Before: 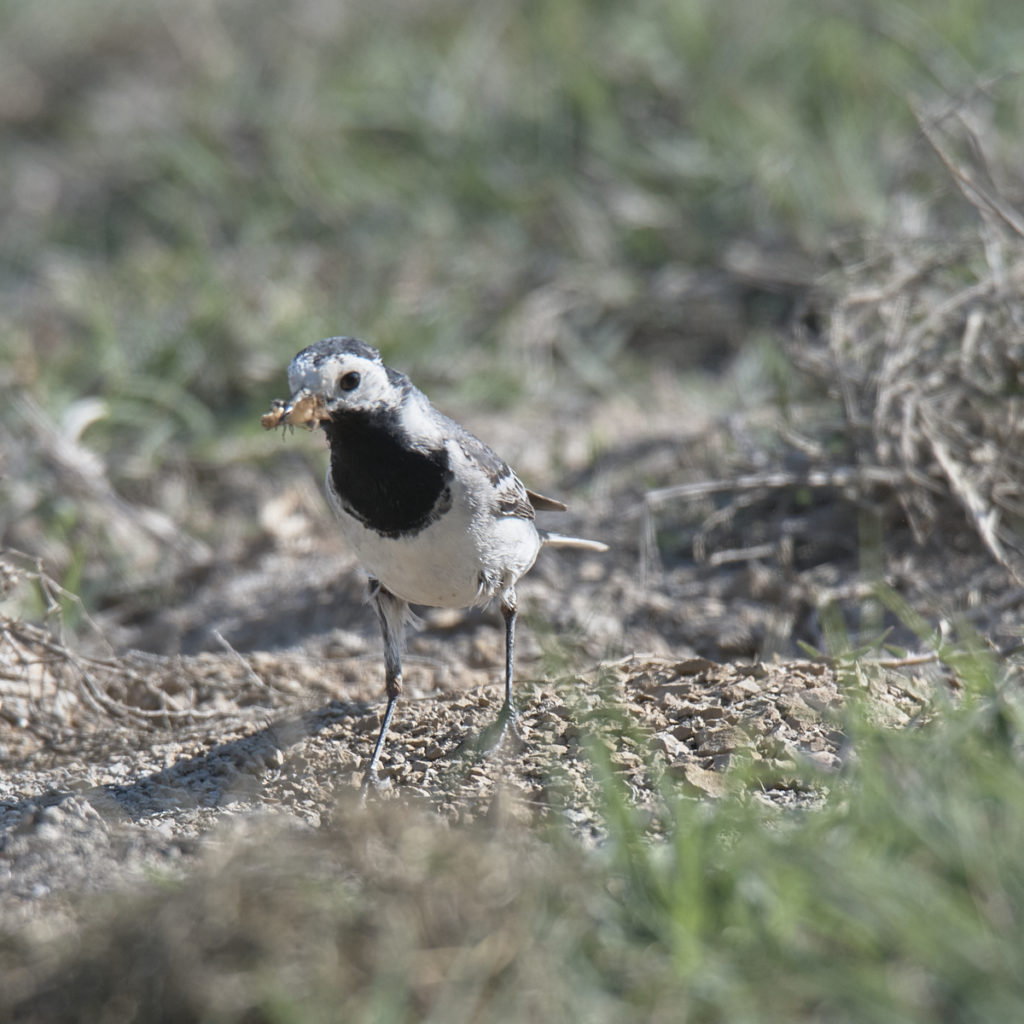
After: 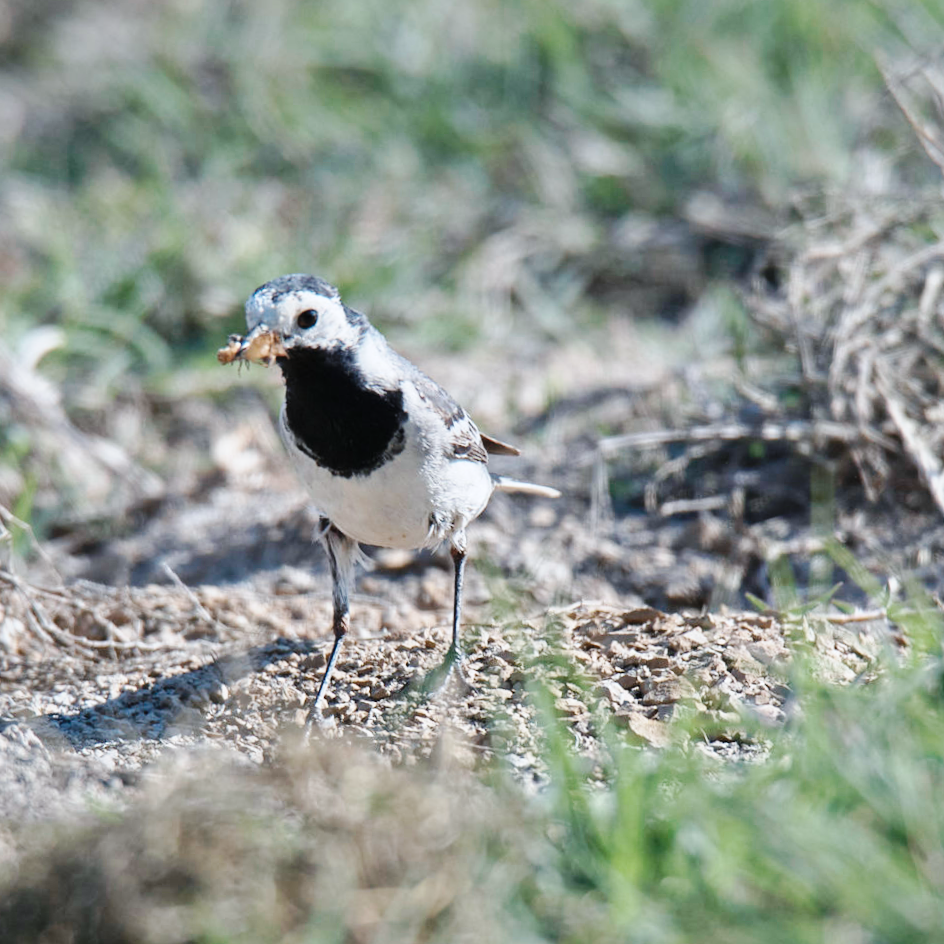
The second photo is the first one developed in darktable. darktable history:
crop and rotate: angle -1.96°, left 3.097%, top 4.154%, right 1.586%, bottom 0.529%
white balance: red 0.983, blue 1.036
base curve: curves: ch0 [(0, 0) (0.036, 0.025) (0.121, 0.166) (0.206, 0.329) (0.605, 0.79) (1, 1)], preserve colors none
